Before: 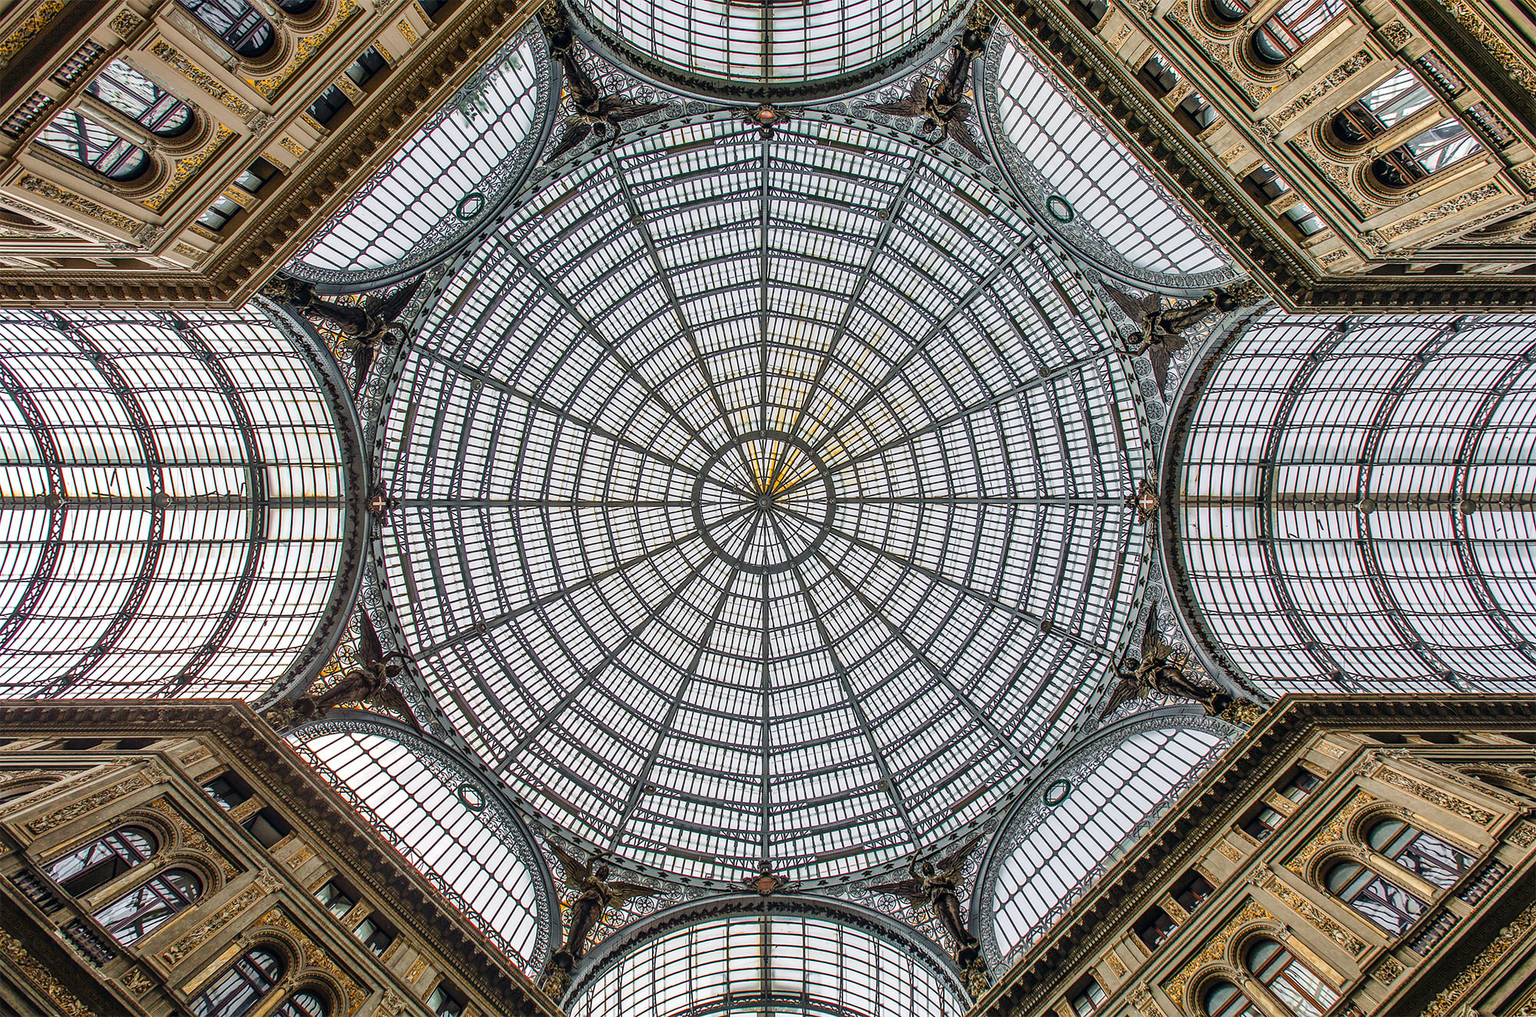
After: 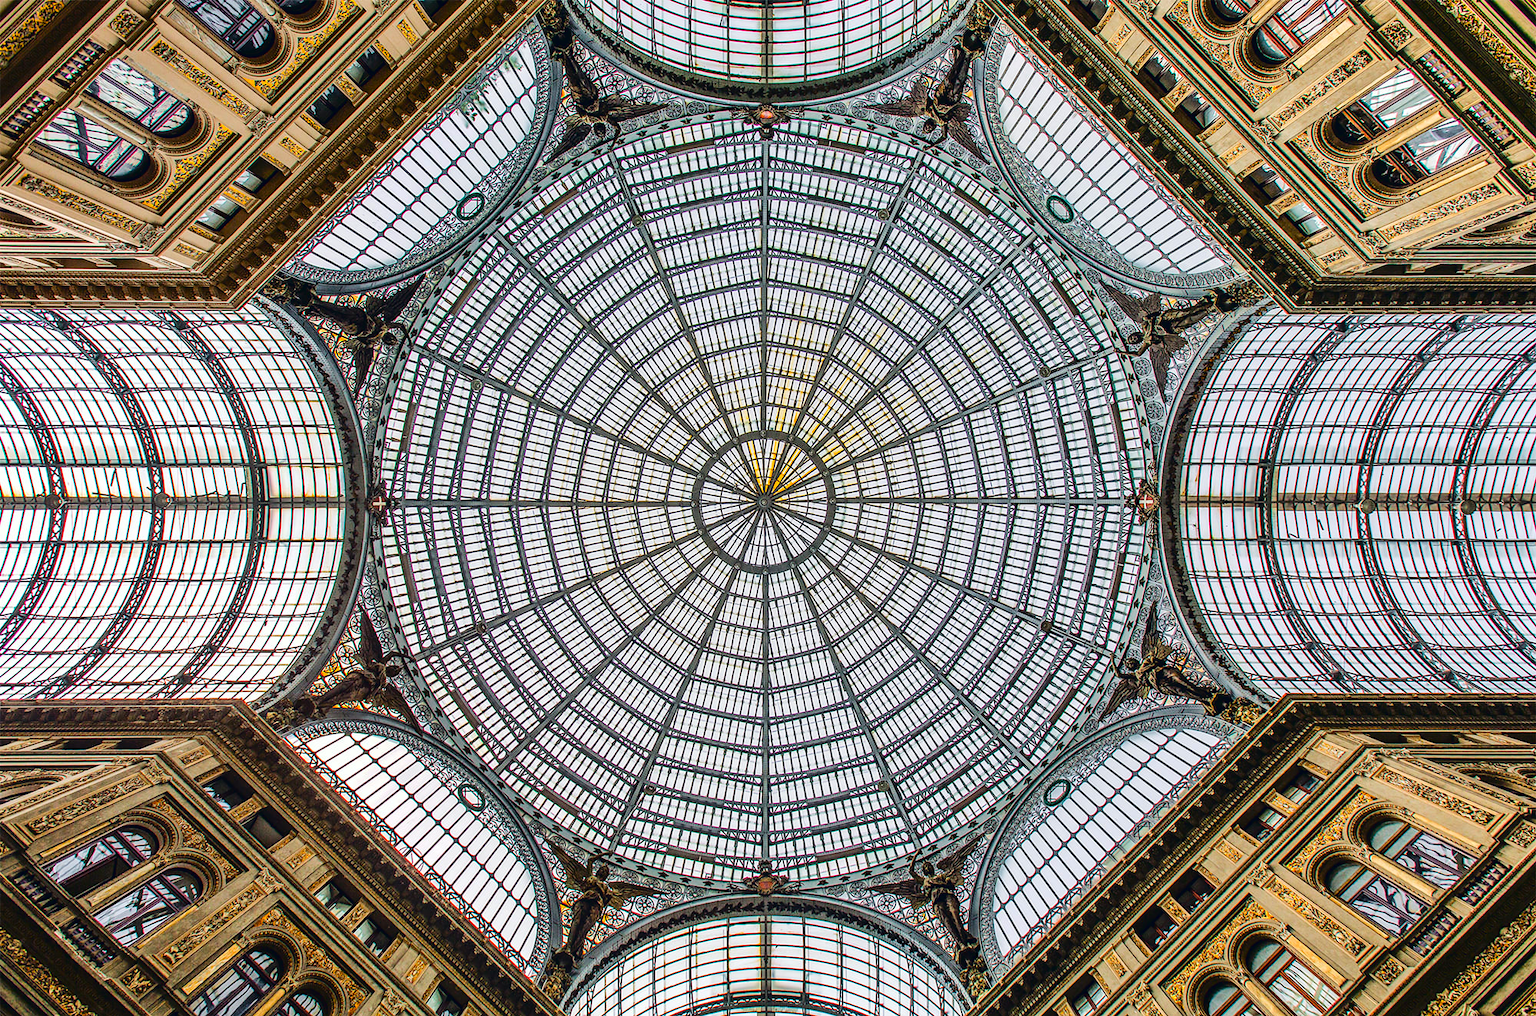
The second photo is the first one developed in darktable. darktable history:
tone curve: curves: ch0 [(0, 0) (0.003, 0.035) (0.011, 0.035) (0.025, 0.035) (0.044, 0.046) (0.069, 0.063) (0.1, 0.084) (0.136, 0.123) (0.177, 0.174) (0.224, 0.232) (0.277, 0.304) (0.335, 0.387) (0.399, 0.476) (0.468, 0.566) (0.543, 0.639) (0.623, 0.714) (0.709, 0.776) (0.801, 0.851) (0.898, 0.921) (1, 1)]
contrast brightness saturation: brightness -0.019, saturation 0.341
